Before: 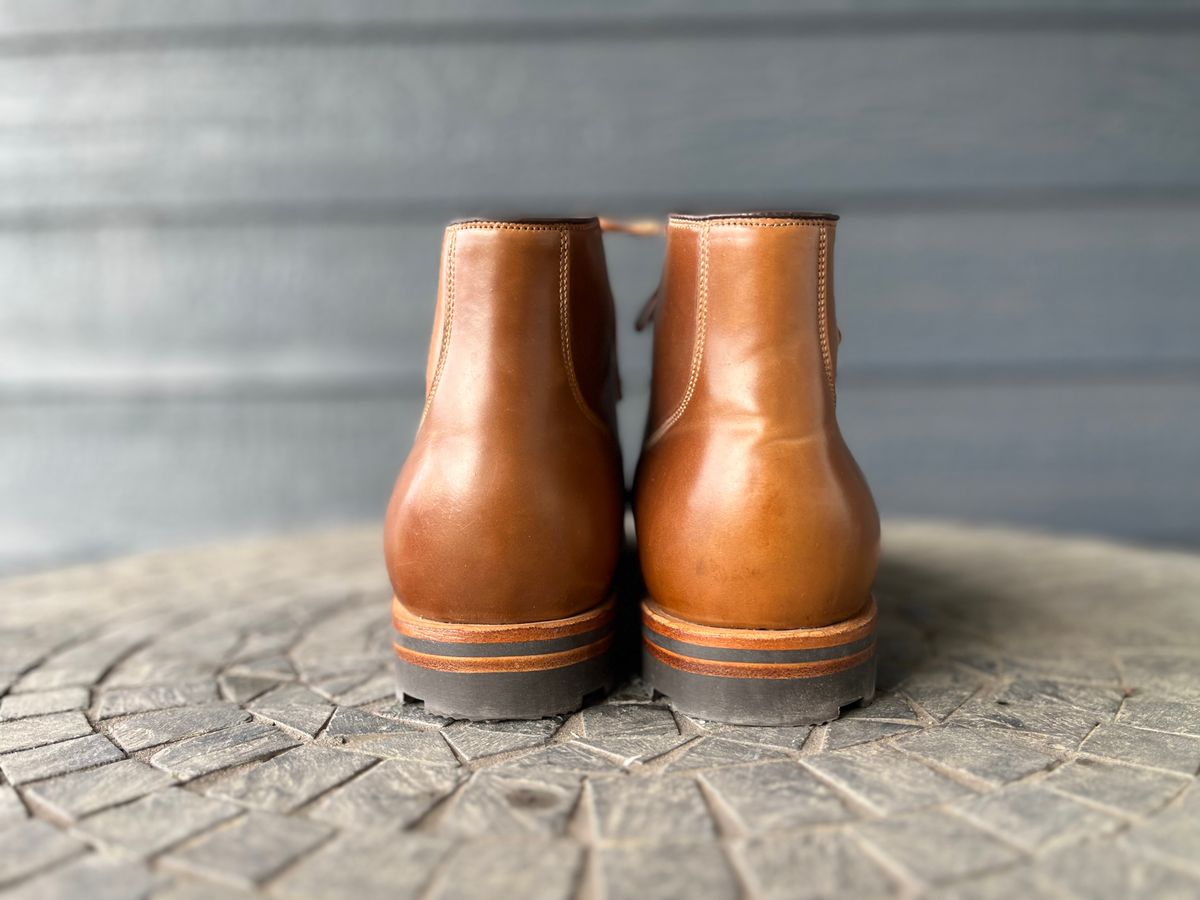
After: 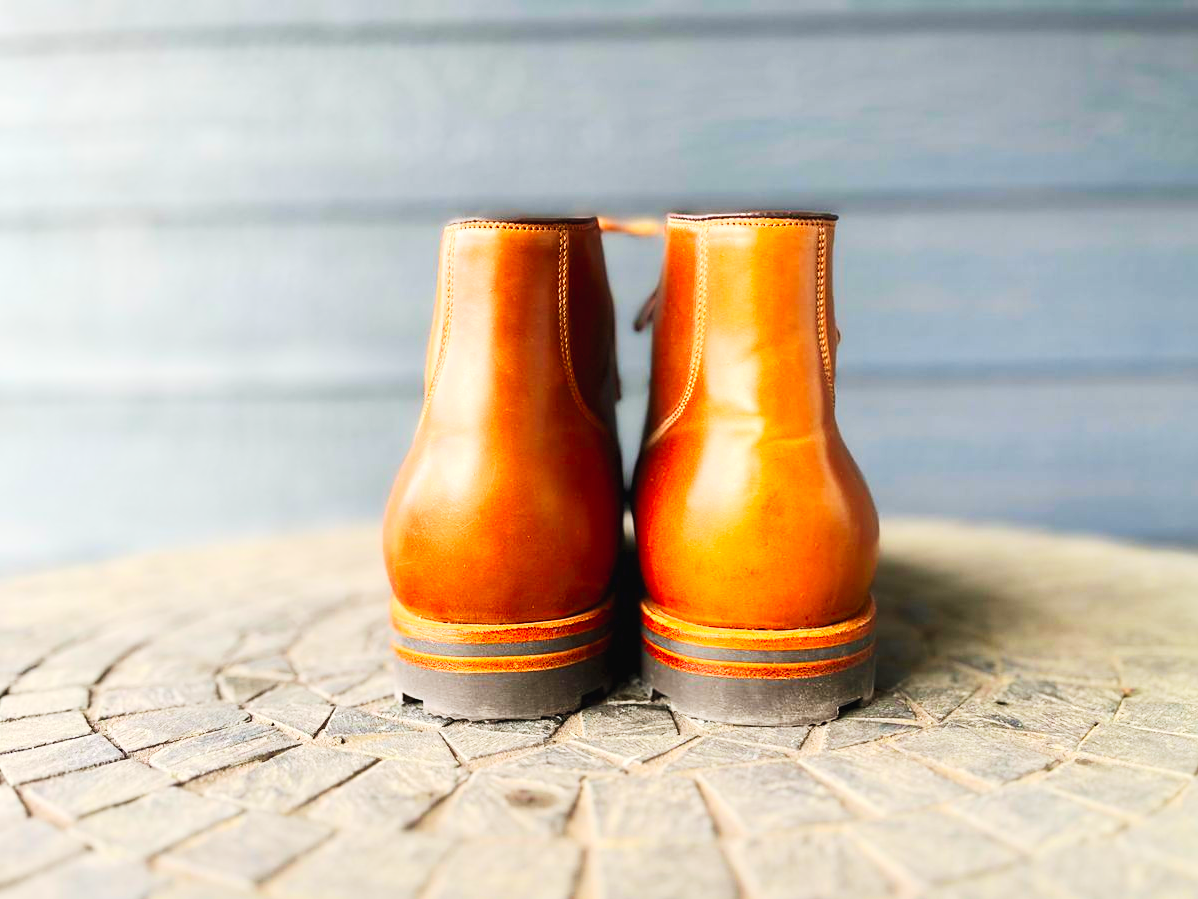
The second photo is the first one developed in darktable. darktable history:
exposure: black level correction 0.001, exposure 0.296 EV, compensate highlight preservation false
crop: left 0.099%
sharpen: amount 0.208
tone curve: curves: ch0 [(0, 0.023) (0.217, 0.19) (0.754, 0.801) (1, 0.977)]; ch1 [(0, 0) (0.392, 0.398) (0.5, 0.5) (0.521, 0.528) (0.56, 0.577) (1, 1)]; ch2 [(0, 0) (0.5, 0.5) (0.579, 0.561) (0.65, 0.657) (1, 1)], preserve colors none
contrast brightness saturation: contrast 0.197, brightness 0.198, saturation 0.801
